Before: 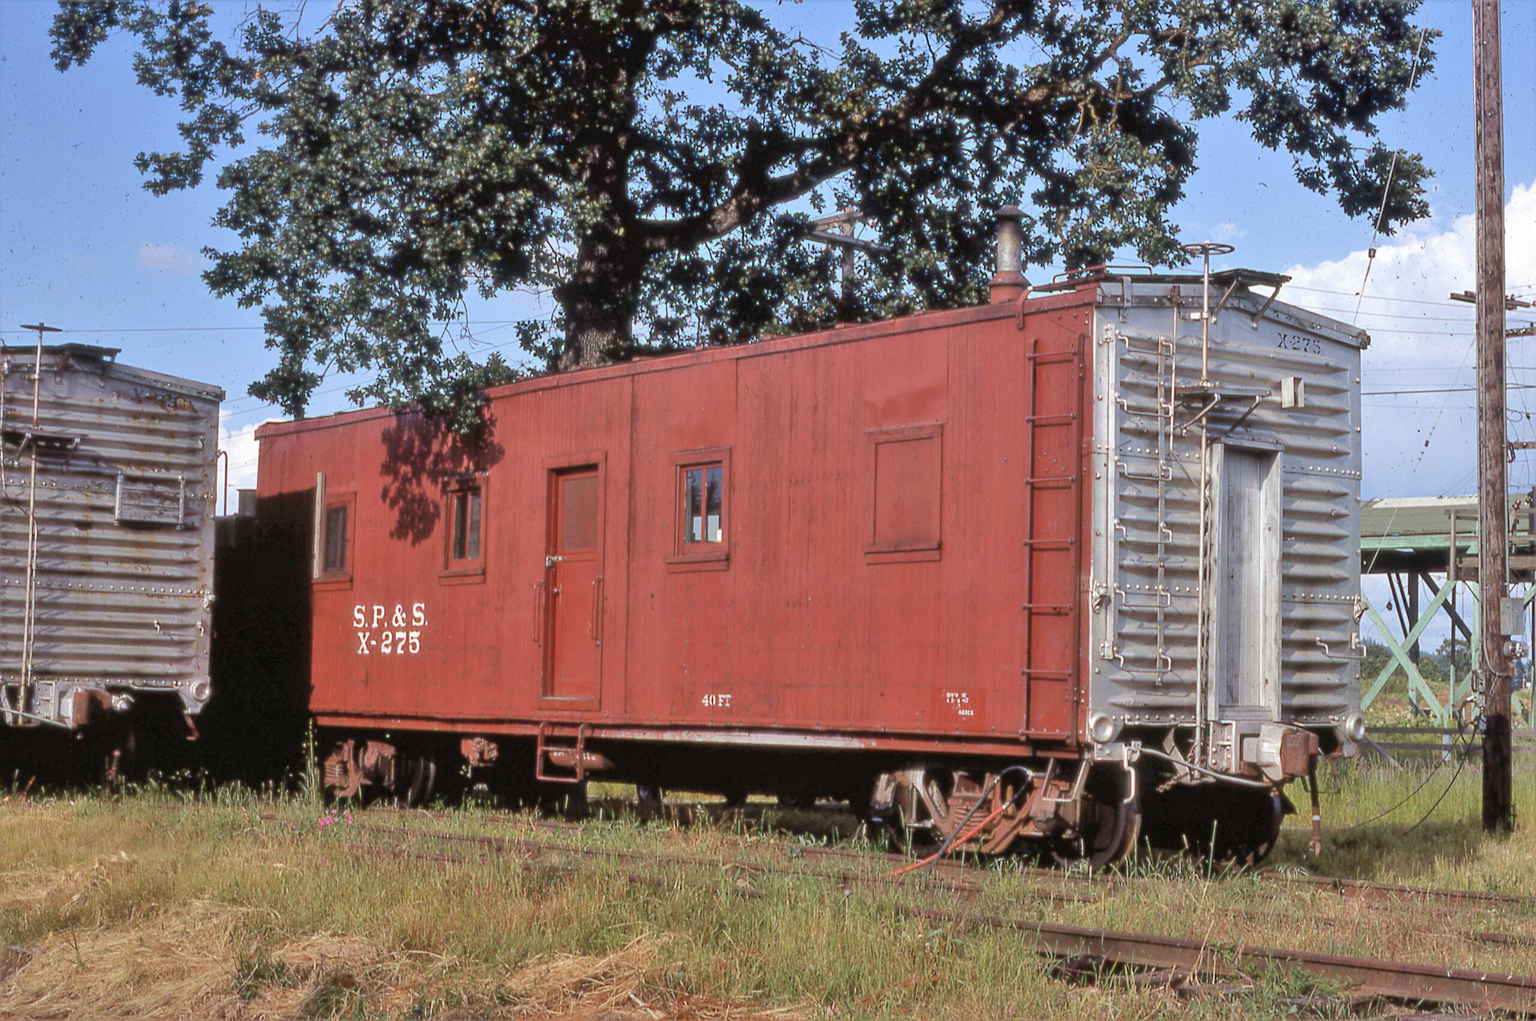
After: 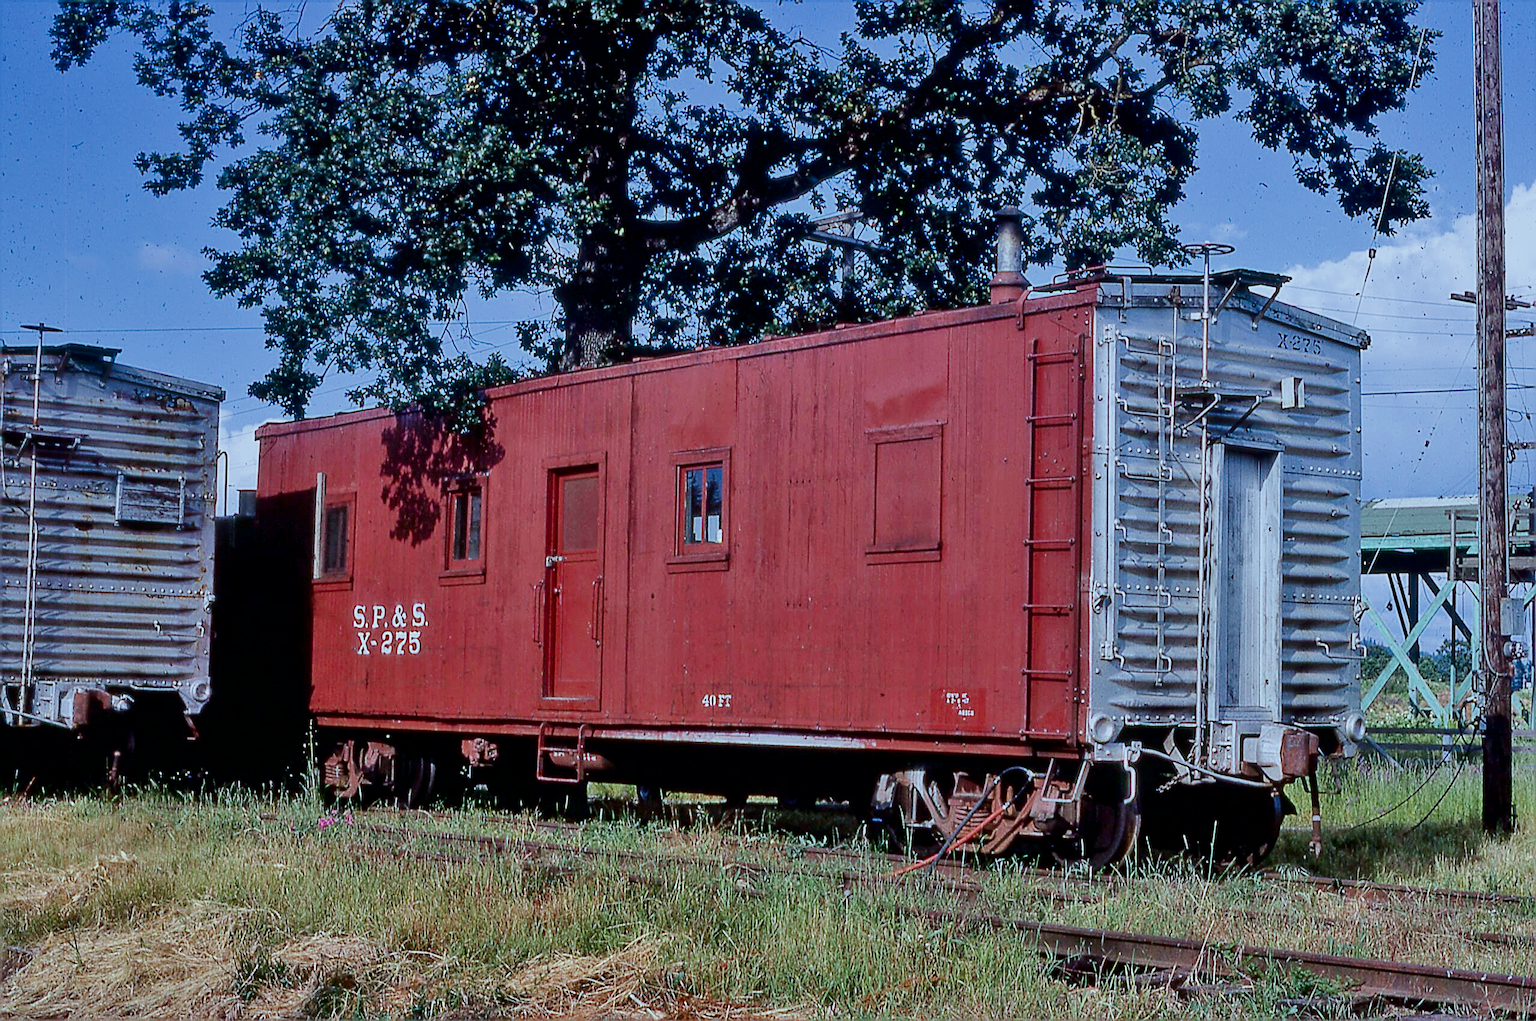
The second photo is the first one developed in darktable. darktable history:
tone equalizer: on, module defaults
filmic rgb: black relative exposure -7.65 EV, white relative exposure 4.56 EV, hardness 3.61, contrast 1.106
exposure: exposure 1 EV, compensate highlight preservation false
color calibration: x 0.396, y 0.386, temperature 3669 K
contrast brightness saturation: contrast 0.09, brightness -0.59, saturation 0.17
sharpen: radius 1.685, amount 1.294
